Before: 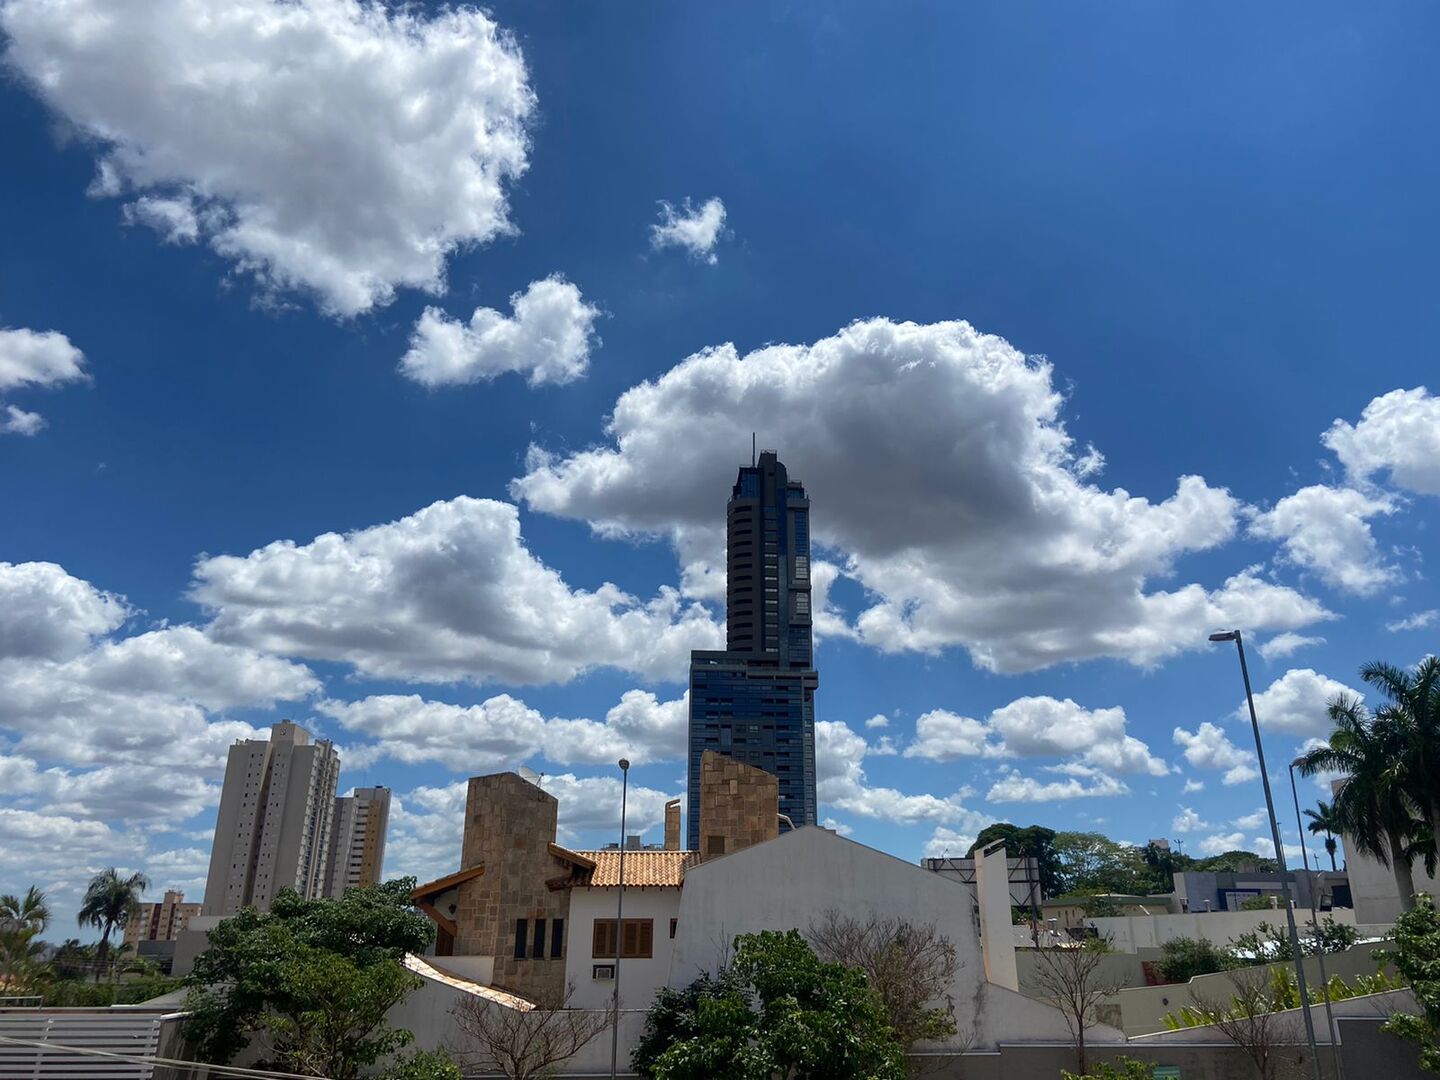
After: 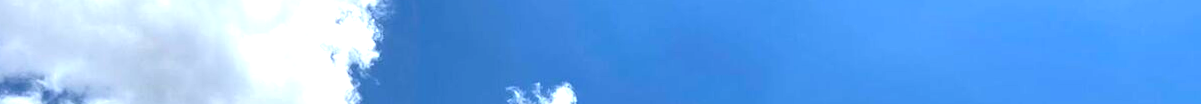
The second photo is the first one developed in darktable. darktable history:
rotate and perspective: rotation -1°, crop left 0.011, crop right 0.989, crop top 0.025, crop bottom 0.975
crop and rotate: left 9.644%, top 9.491%, right 6.021%, bottom 80.509%
levels: levels [0, 0.352, 0.703]
